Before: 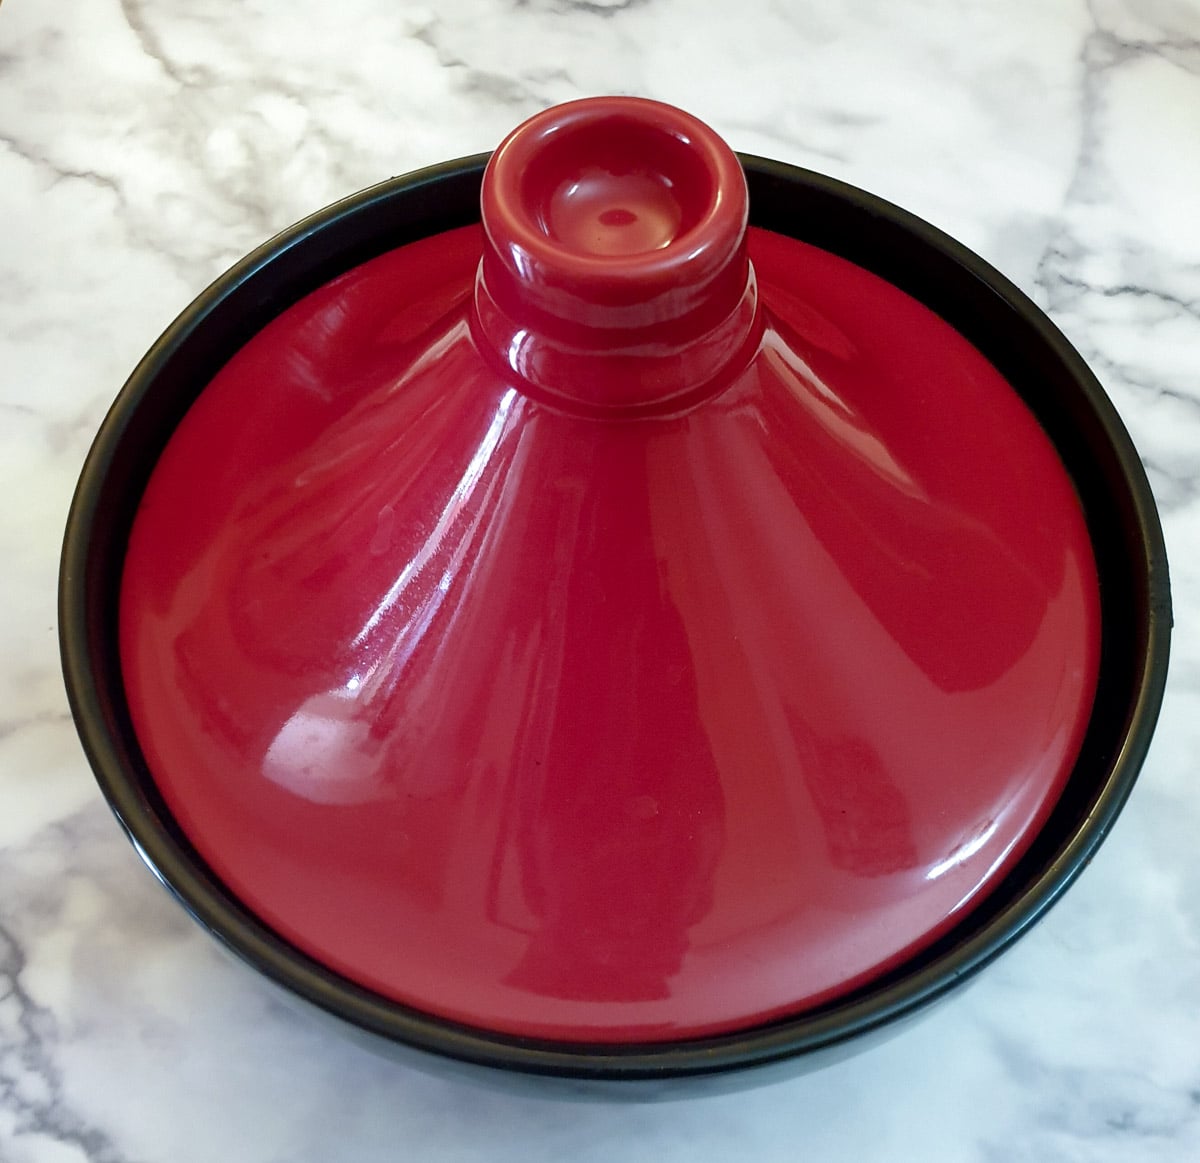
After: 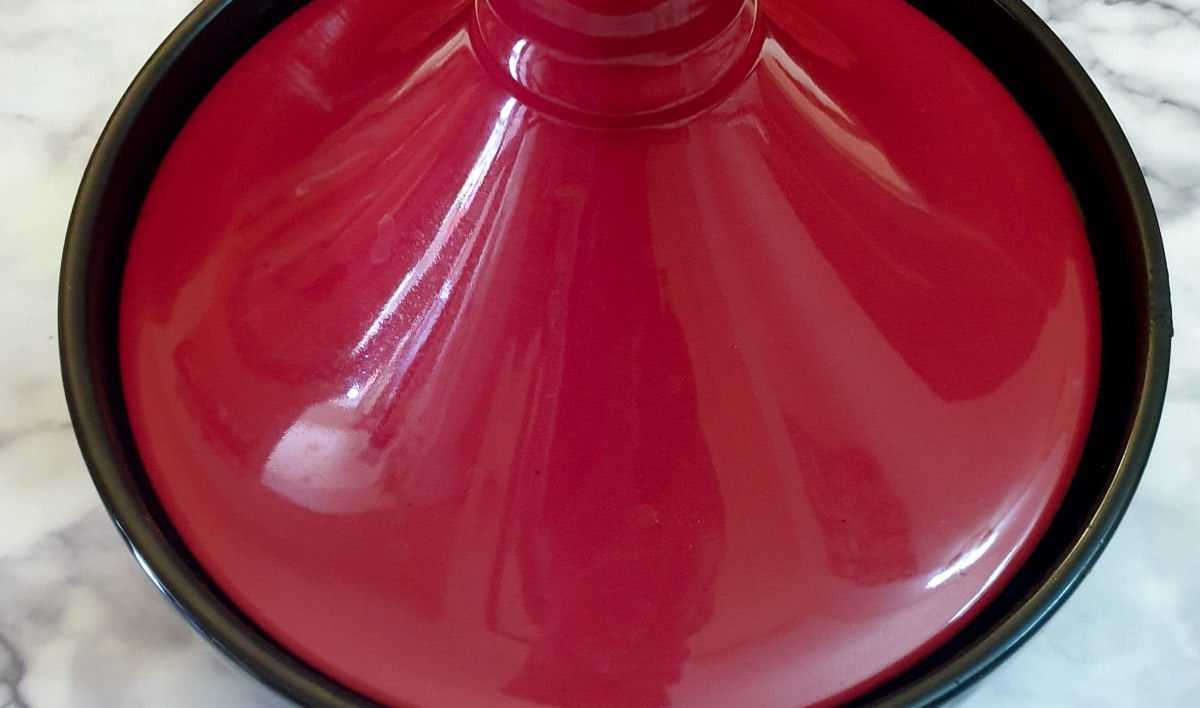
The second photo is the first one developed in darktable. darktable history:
crop and rotate: top 25.103%, bottom 13.966%
